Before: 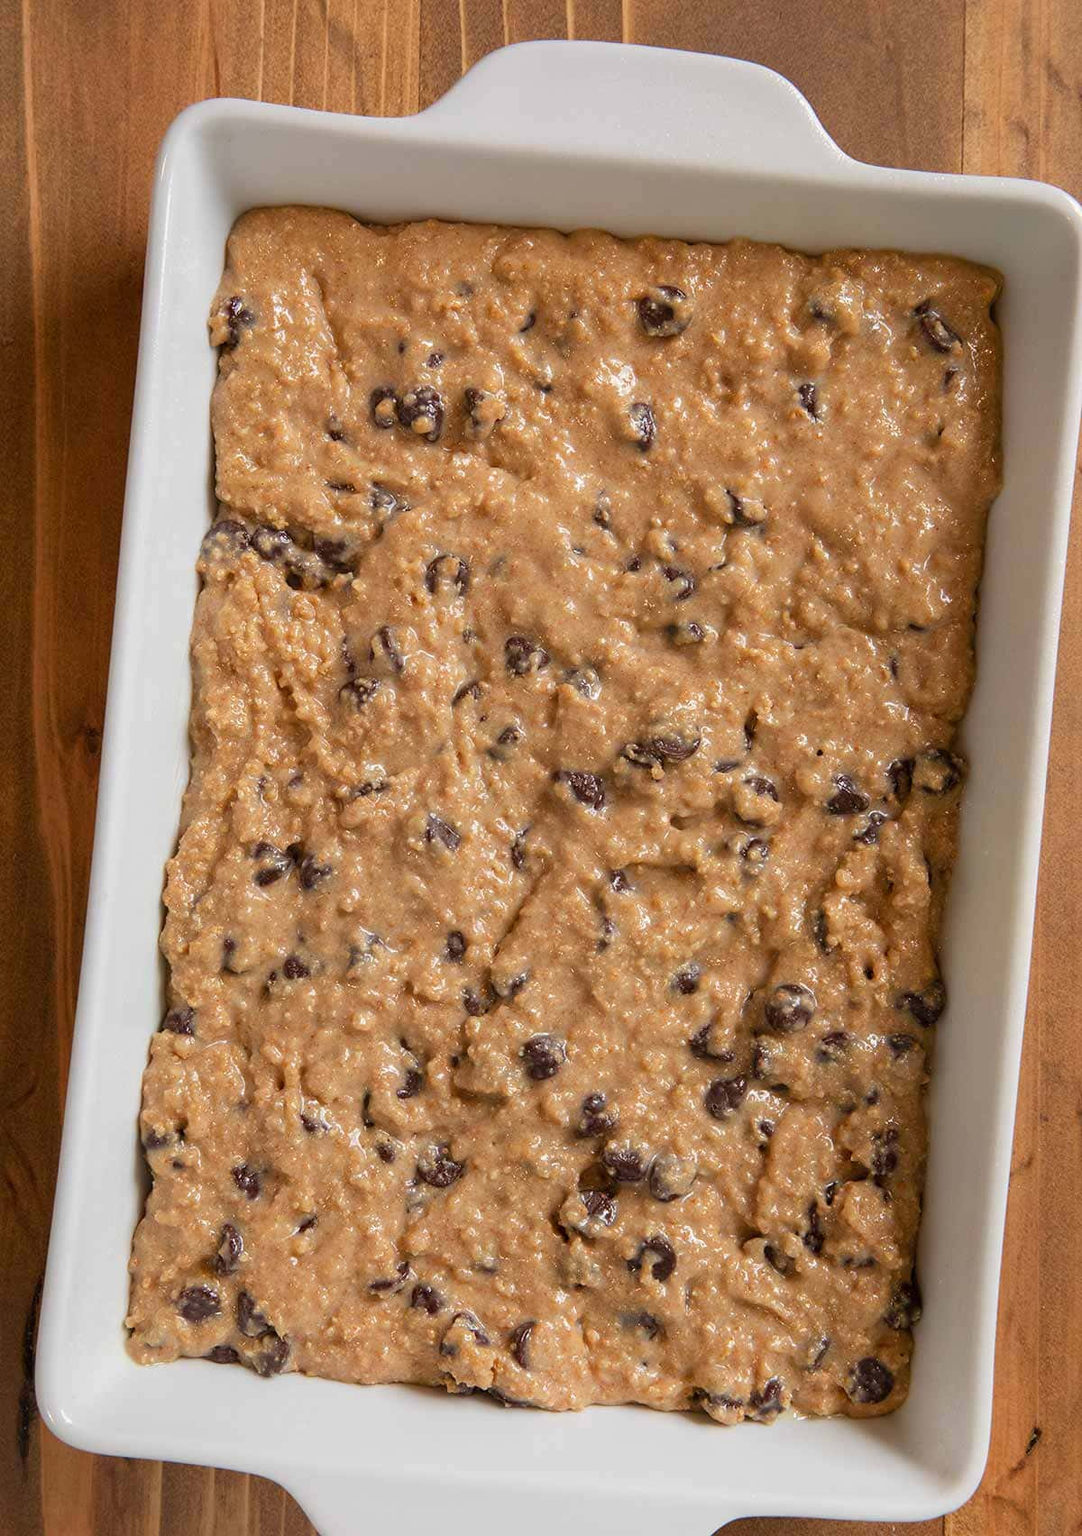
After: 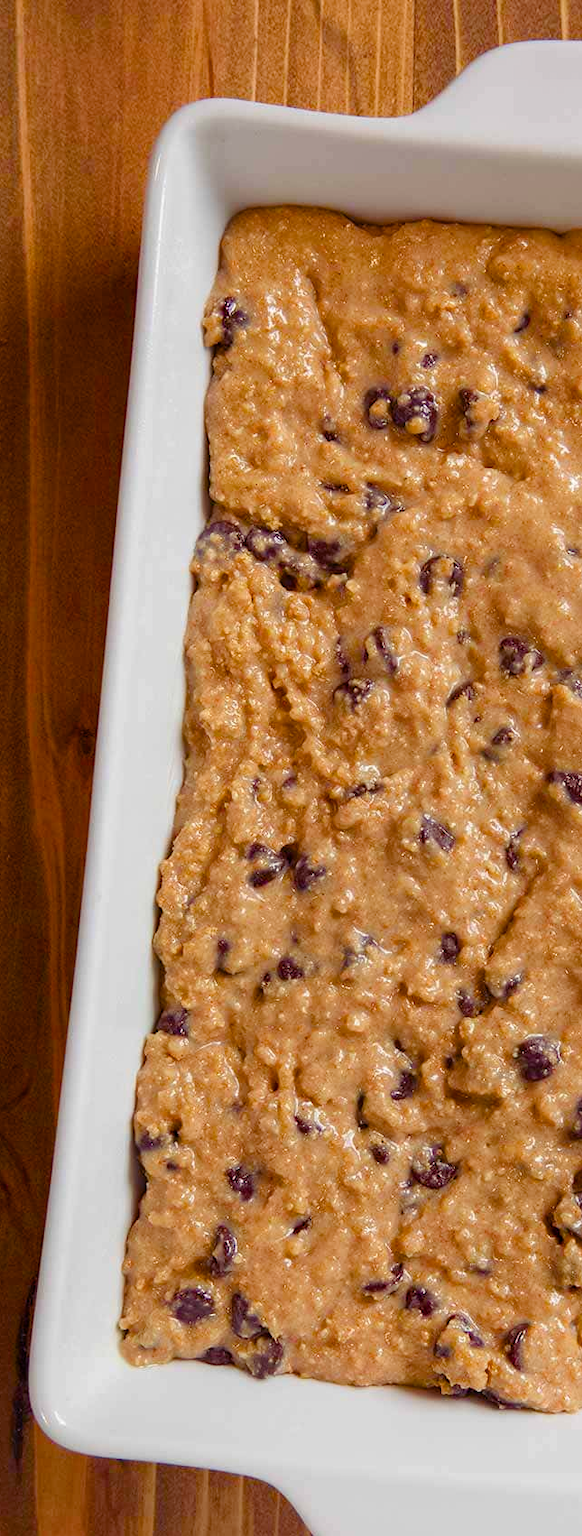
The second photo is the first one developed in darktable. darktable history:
color balance rgb: shadows lift › luminance -21.97%, shadows lift › chroma 8.963%, shadows lift › hue 285.33°, perceptual saturation grading › global saturation 20%, perceptual saturation grading › highlights -25.758%, perceptual saturation grading › shadows 49.987%, global vibrance 20%
crop: left 0.623%, right 45.545%, bottom 0.085%
